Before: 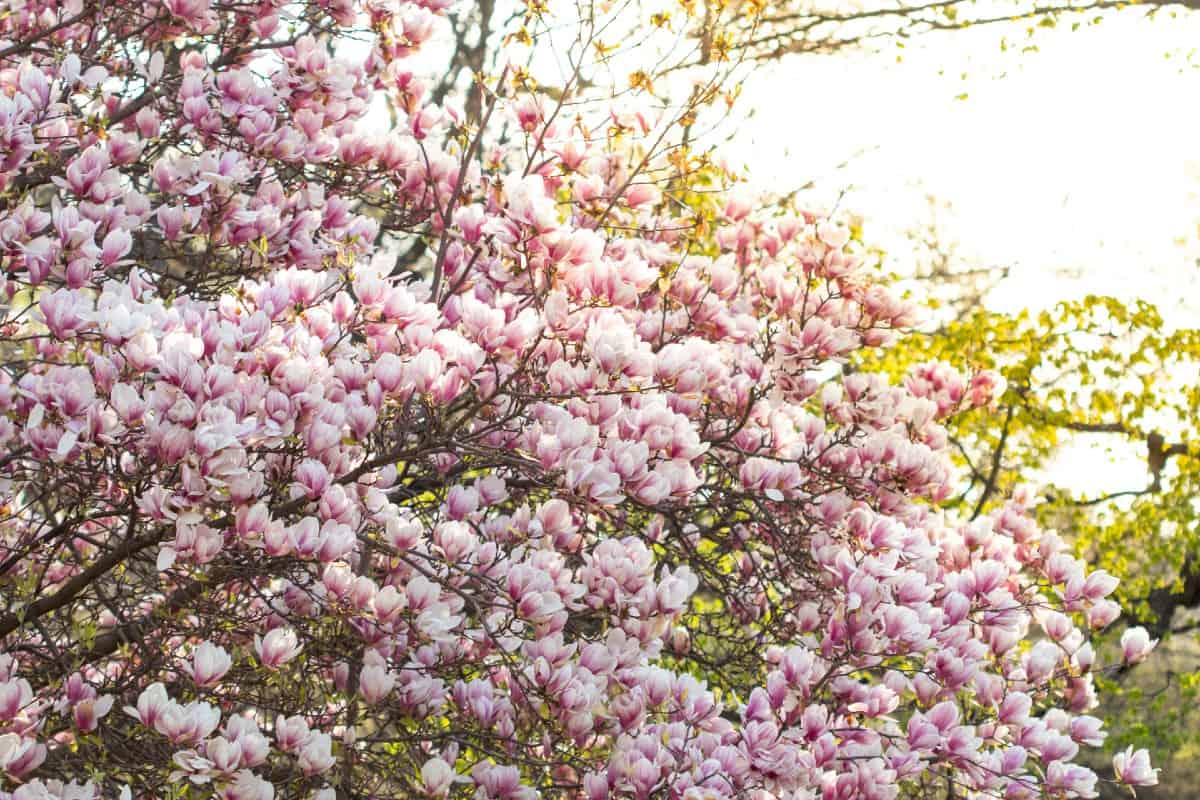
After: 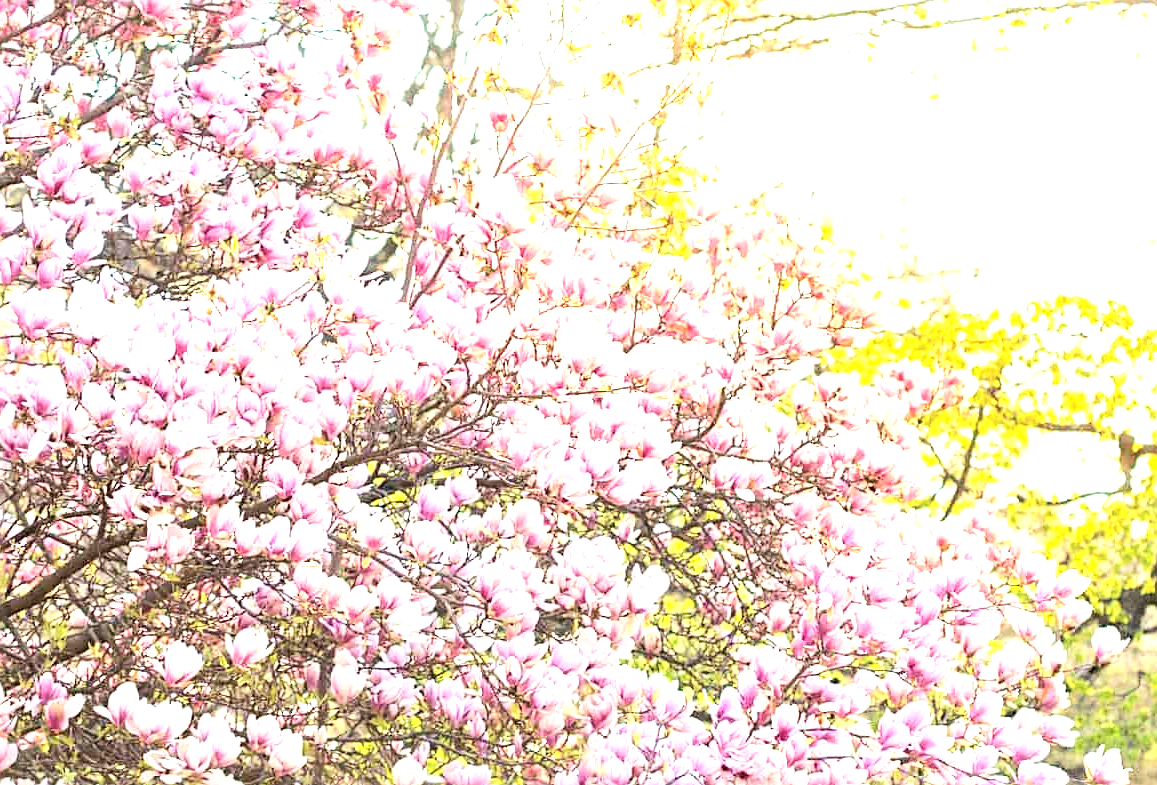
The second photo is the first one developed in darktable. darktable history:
crop and rotate: left 2.484%, right 1.095%, bottom 1.825%
tone curve: curves: ch0 [(0, 0) (0.004, 0.001) (0.133, 0.16) (0.325, 0.399) (0.475, 0.588) (0.832, 0.903) (1, 1)], color space Lab, independent channels, preserve colors none
velvia: on, module defaults
exposure: black level correction 0, exposure 1.357 EV, compensate highlight preservation false
sharpen: on, module defaults
